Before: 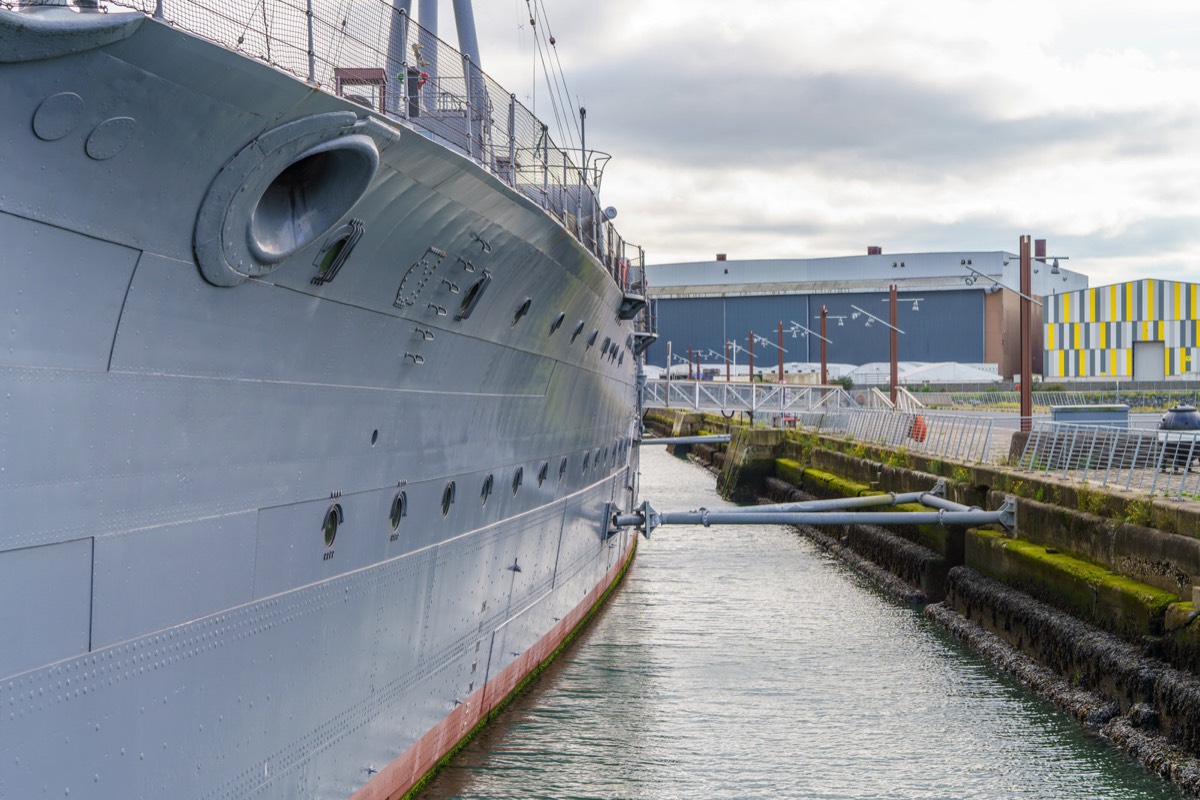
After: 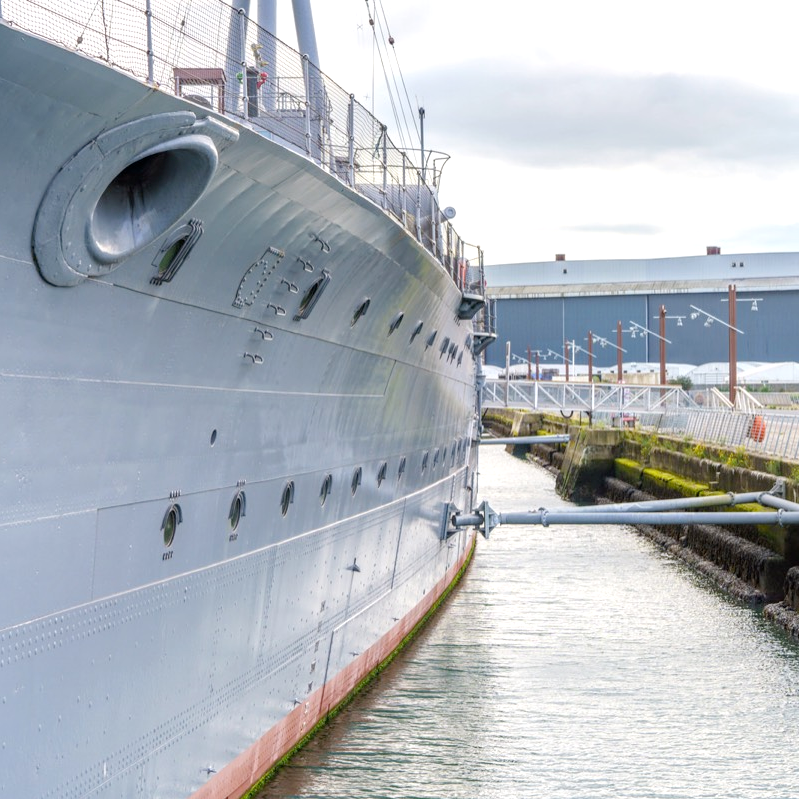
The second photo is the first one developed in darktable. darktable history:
tone equalizer: -8 EV -0.399 EV, -7 EV -0.358 EV, -6 EV -0.357 EV, -5 EV -0.194 EV, -3 EV 0.195 EV, -2 EV 0.352 EV, -1 EV 0.387 EV, +0 EV 0.406 EV
crop and rotate: left 13.437%, right 19.955%
